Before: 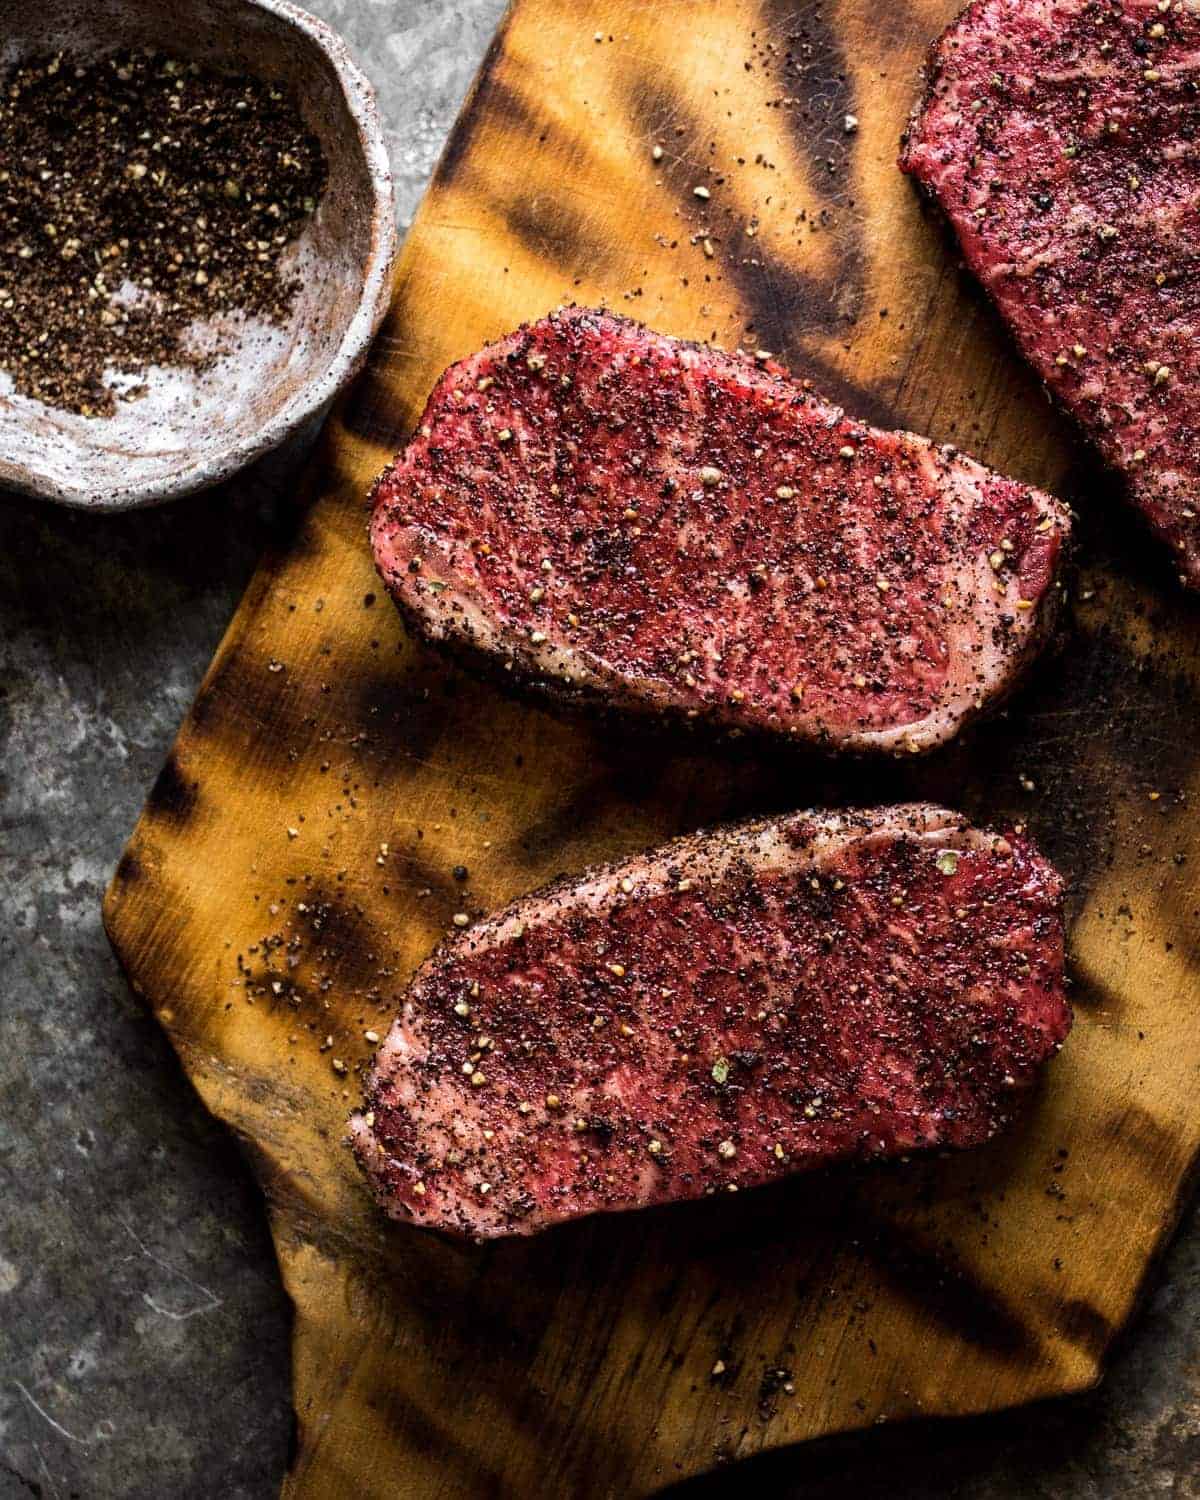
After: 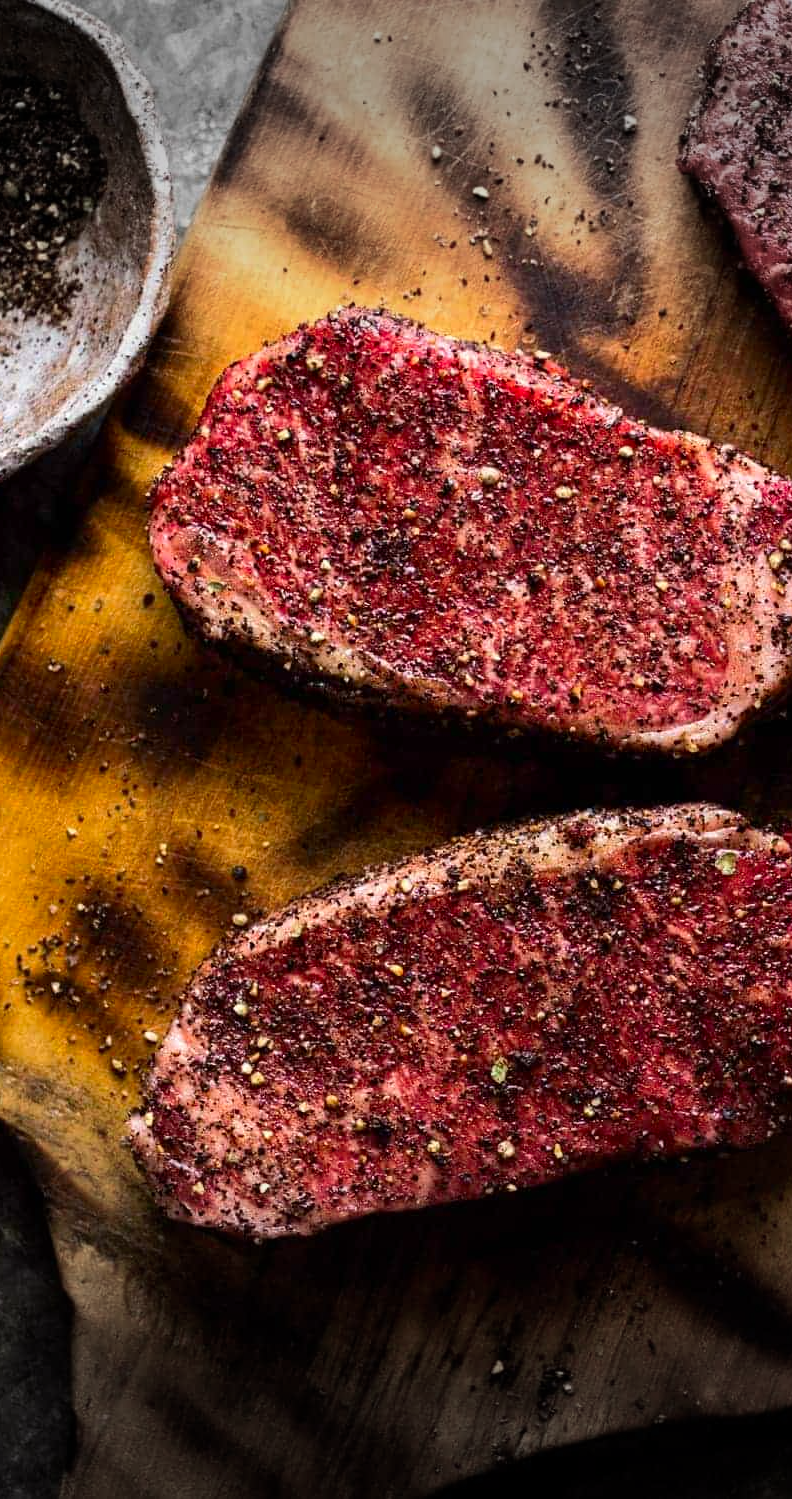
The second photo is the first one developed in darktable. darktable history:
contrast brightness saturation: contrast 0.08, saturation 0.2
vignetting: fall-off start 79.43%, saturation -0.649, width/height ratio 1.327, unbound false
crop and rotate: left 18.442%, right 15.508%
